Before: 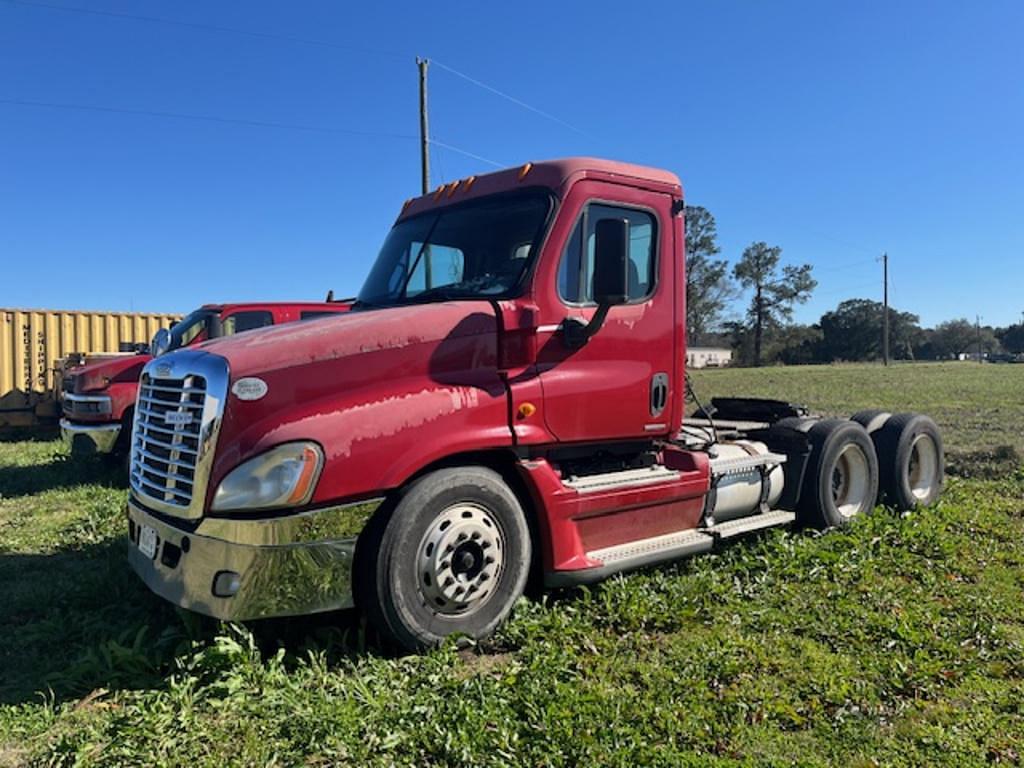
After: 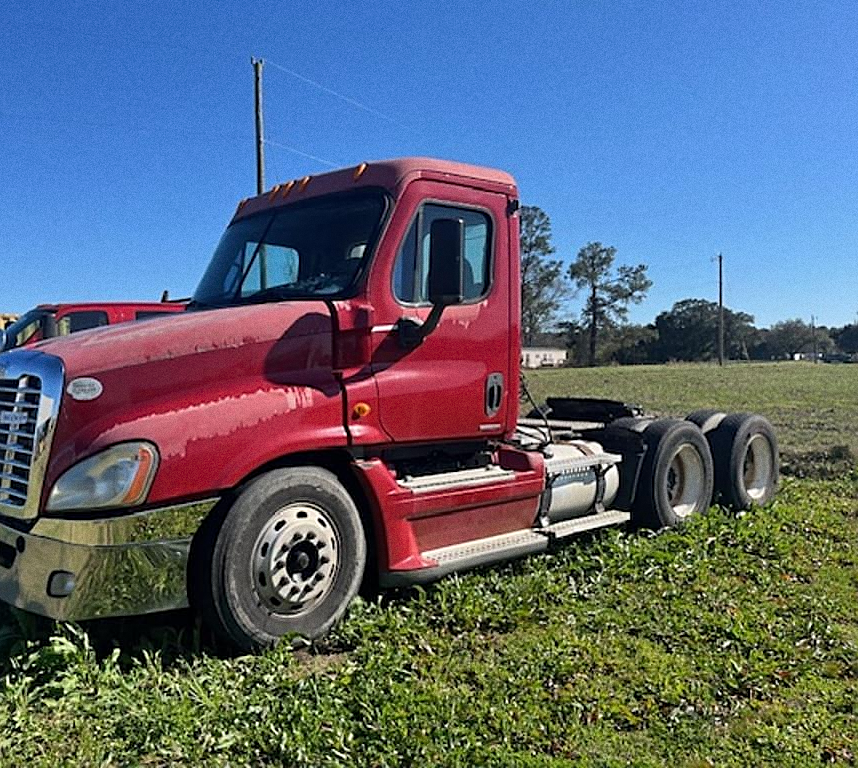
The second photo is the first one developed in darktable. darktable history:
crop: left 16.145%
grain: coarseness 0.09 ISO
sharpen: on, module defaults
